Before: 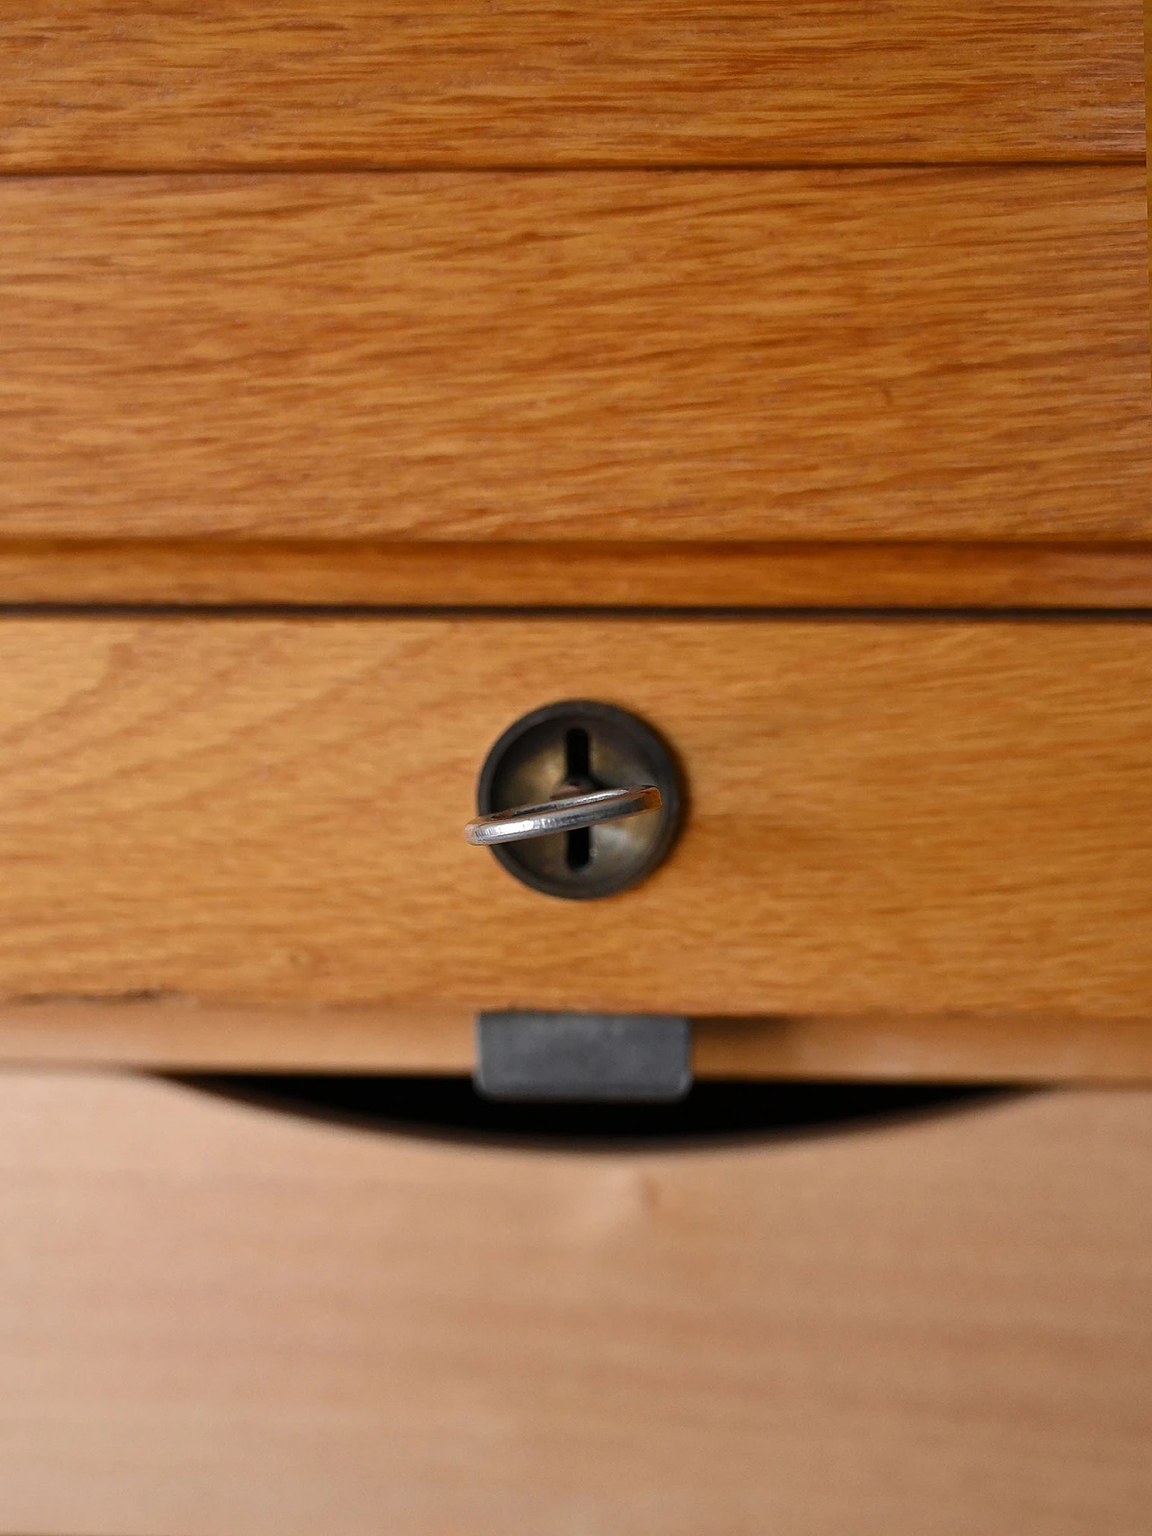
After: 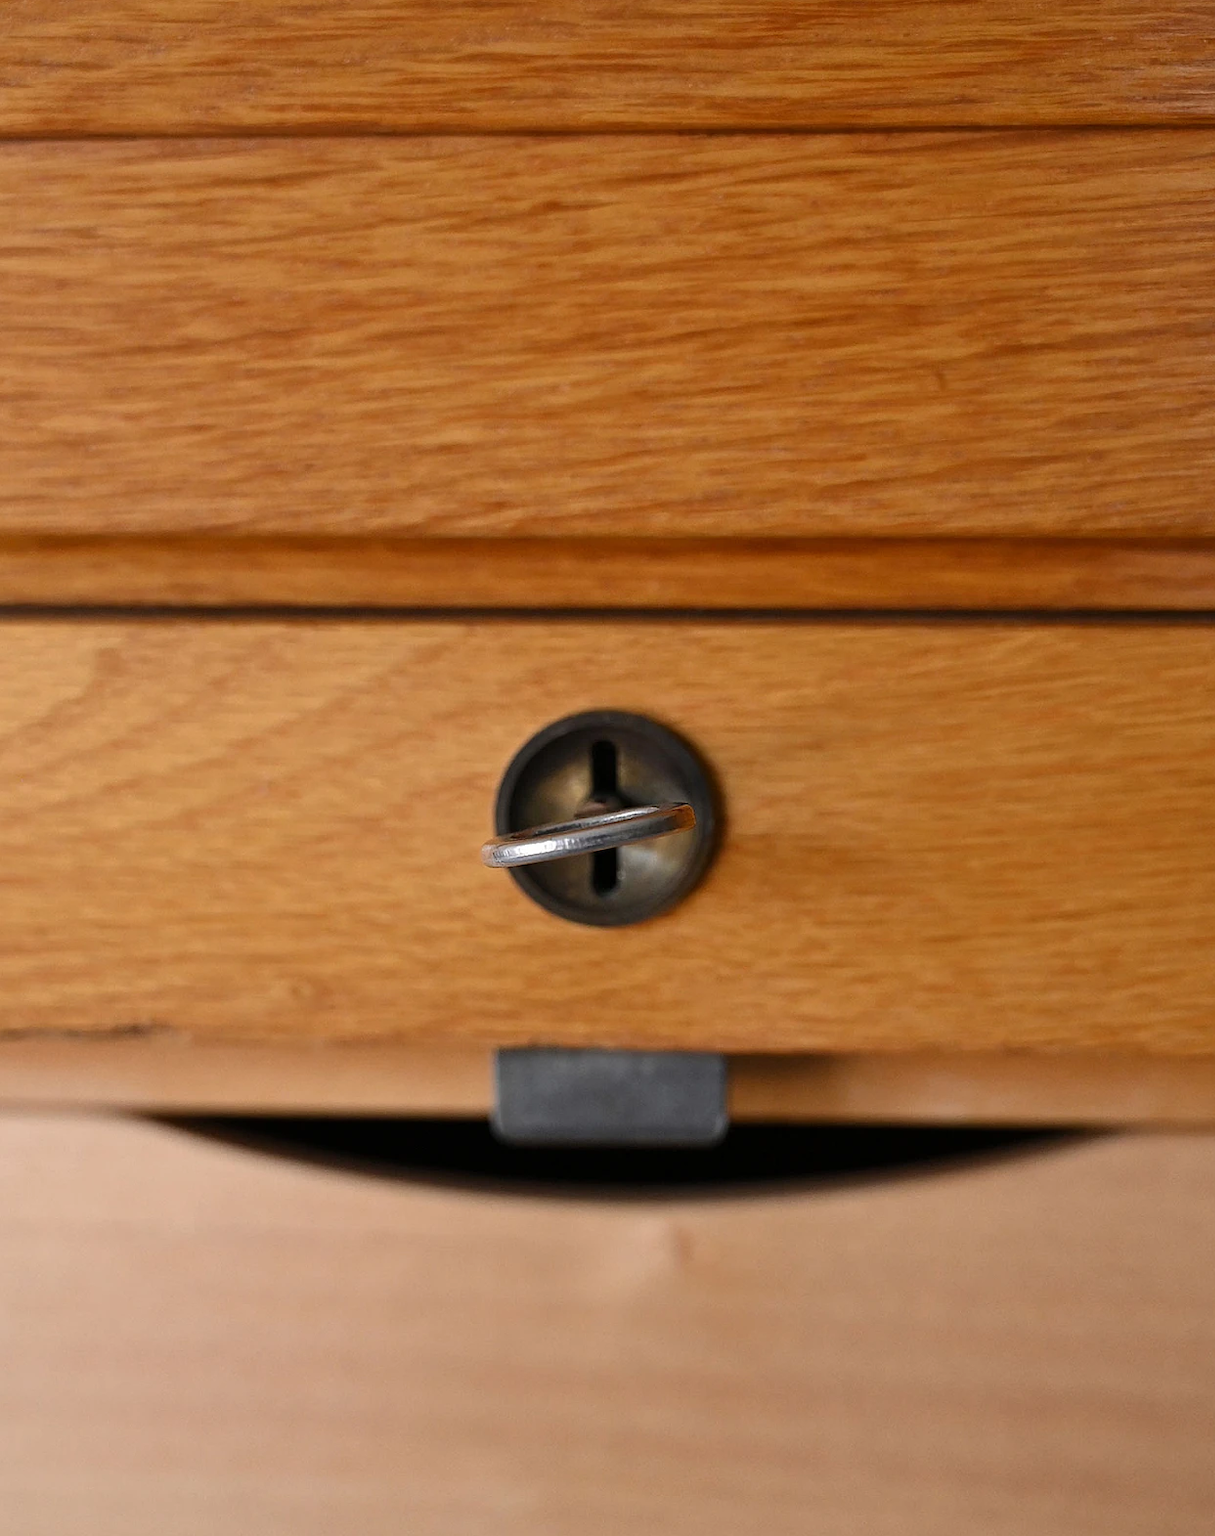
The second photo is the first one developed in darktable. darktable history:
crop: left 1.878%, top 3.08%, right 0.988%, bottom 4.856%
